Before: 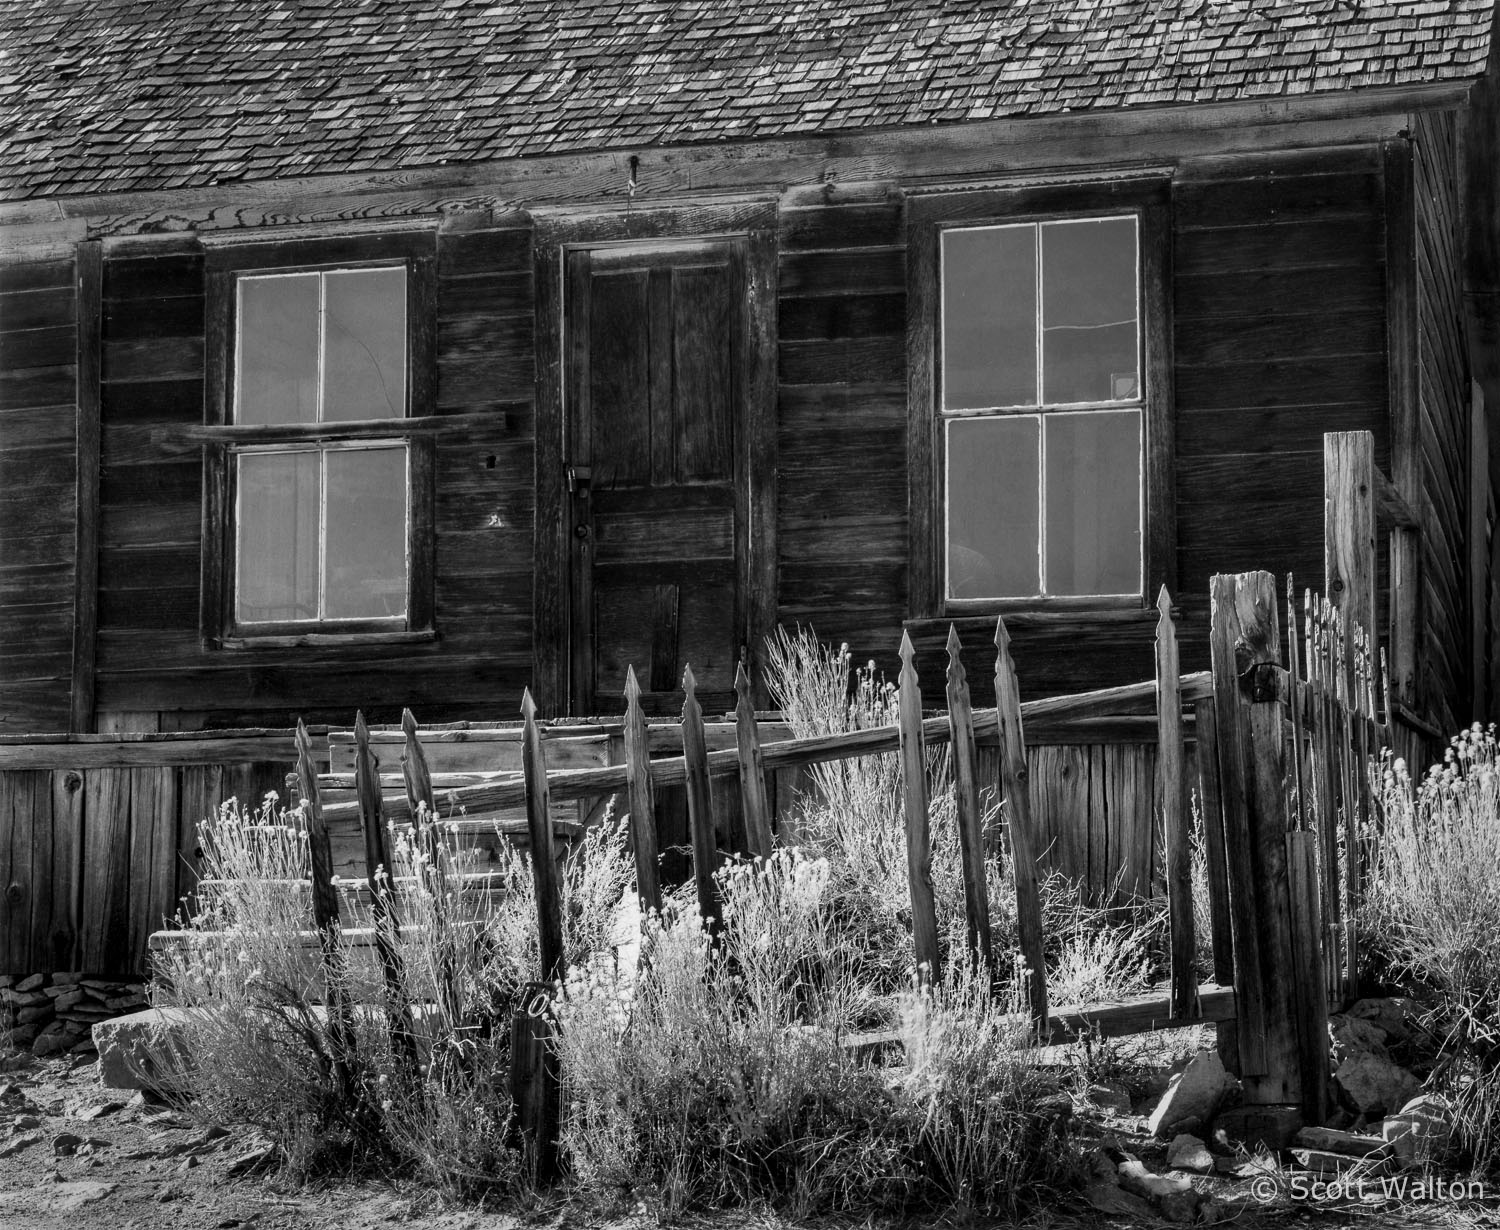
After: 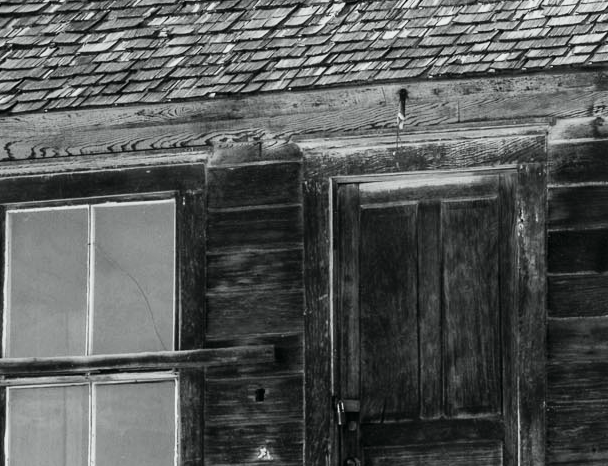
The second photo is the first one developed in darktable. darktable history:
tone curve: curves: ch0 [(0, 0.012) (0.093, 0.11) (0.345, 0.425) (0.457, 0.562) (0.628, 0.738) (0.839, 0.909) (0.998, 0.978)]; ch1 [(0, 0) (0.437, 0.408) (0.472, 0.47) (0.502, 0.497) (0.527, 0.523) (0.568, 0.577) (0.62, 0.66) (0.669, 0.748) (0.859, 0.899) (1, 1)]; ch2 [(0, 0) (0.33, 0.301) (0.421, 0.443) (0.473, 0.498) (0.509, 0.502) (0.535, 0.545) (0.549, 0.576) (0.644, 0.703) (1, 1)], color space Lab, independent channels, preserve colors none
crop: left 15.452%, top 5.459%, right 43.956%, bottom 56.62%
